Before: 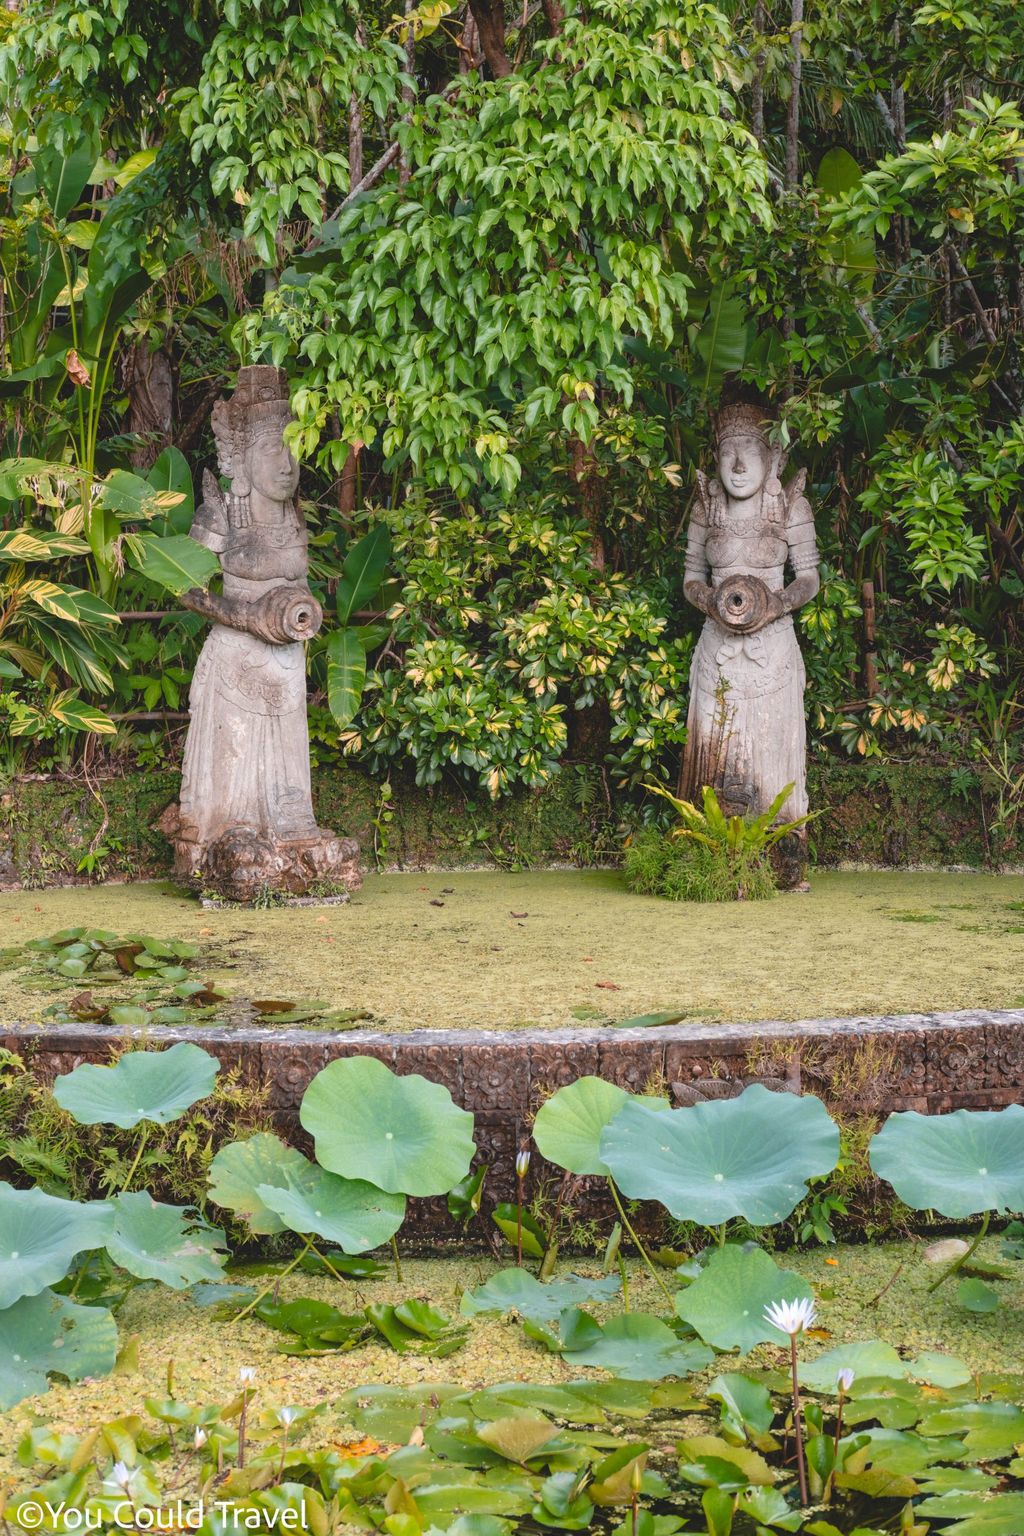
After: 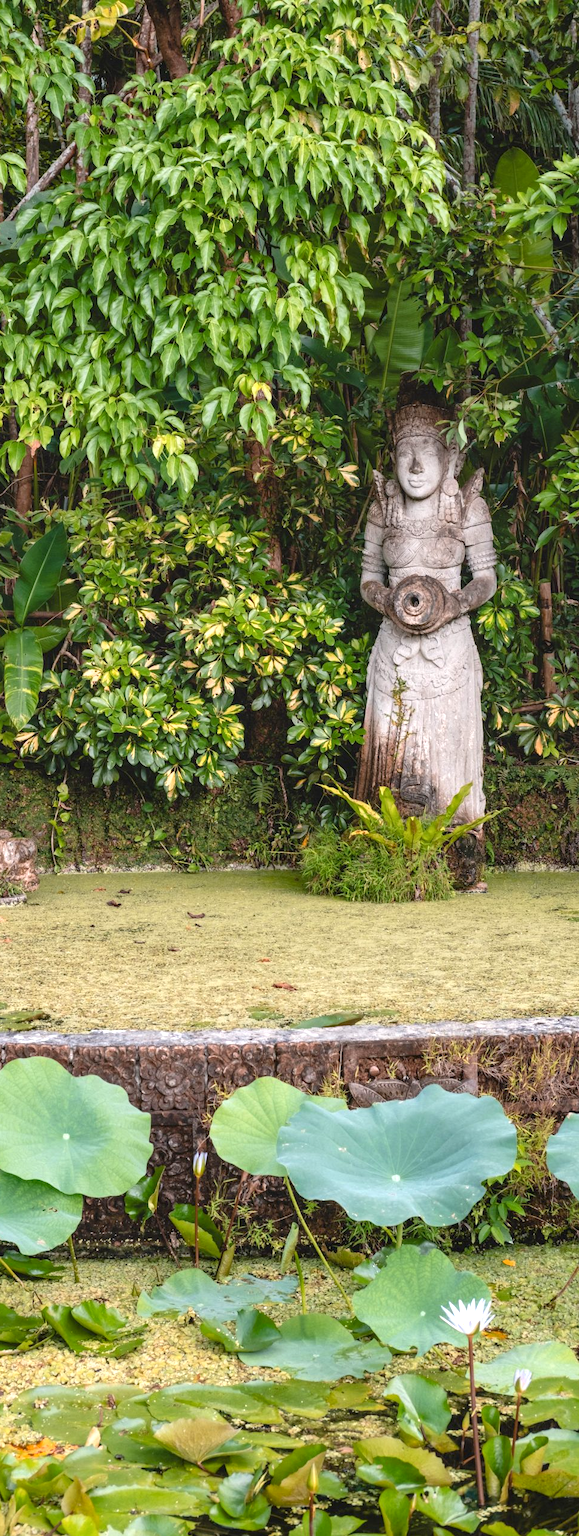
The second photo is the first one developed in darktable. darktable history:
crop: left 31.581%, top 0.02%, right 11.833%
local contrast: highlights 82%, shadows 79%
exposure: black level correction 0.001, exposure 0.298 EV, compensate exposure bias true, compensate highlight preservation false
